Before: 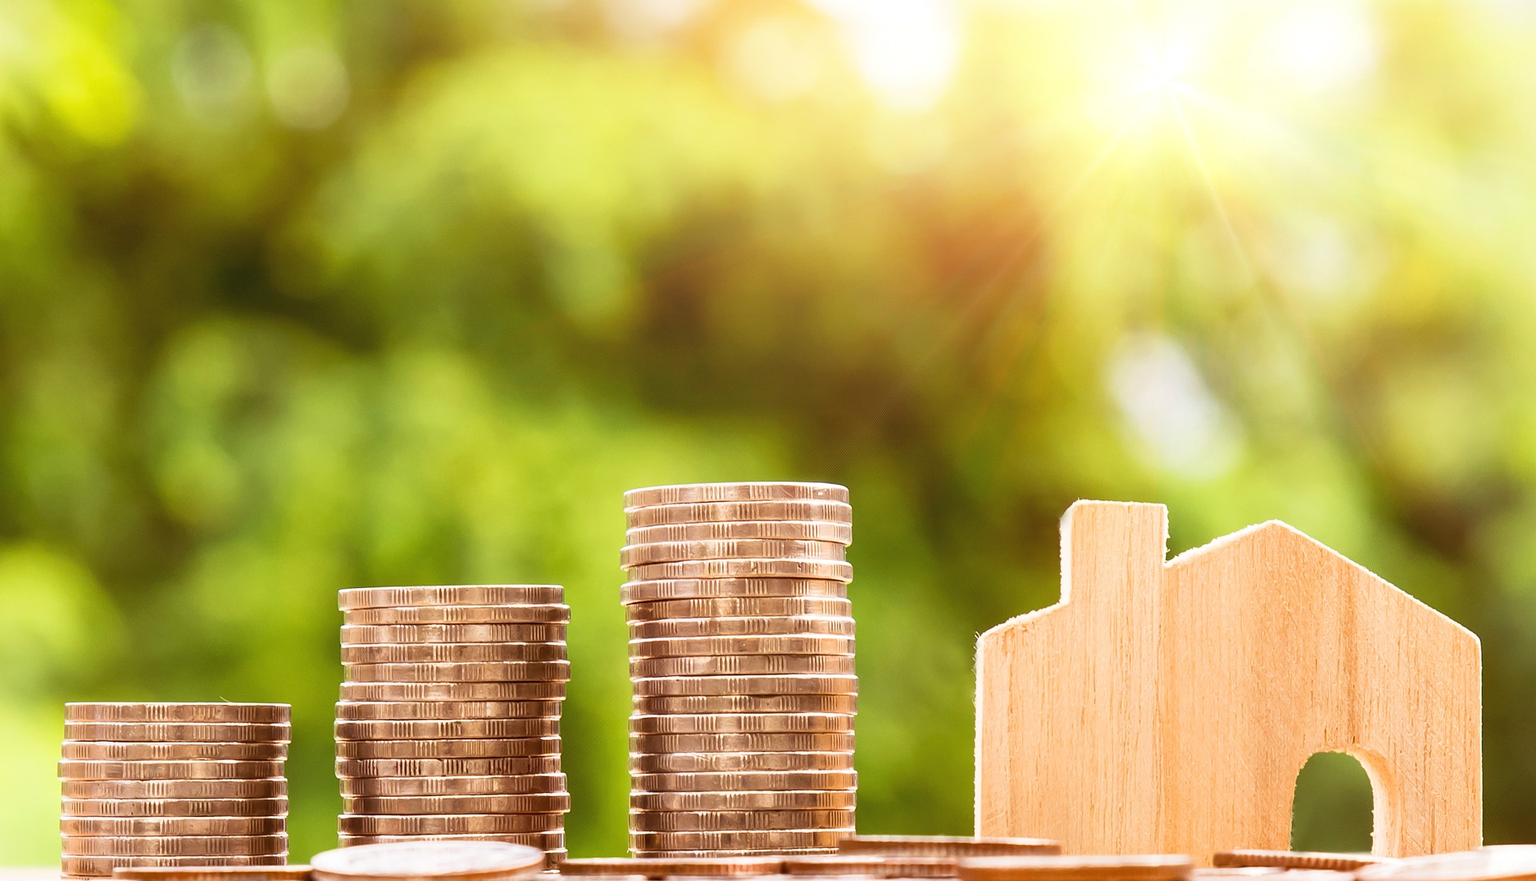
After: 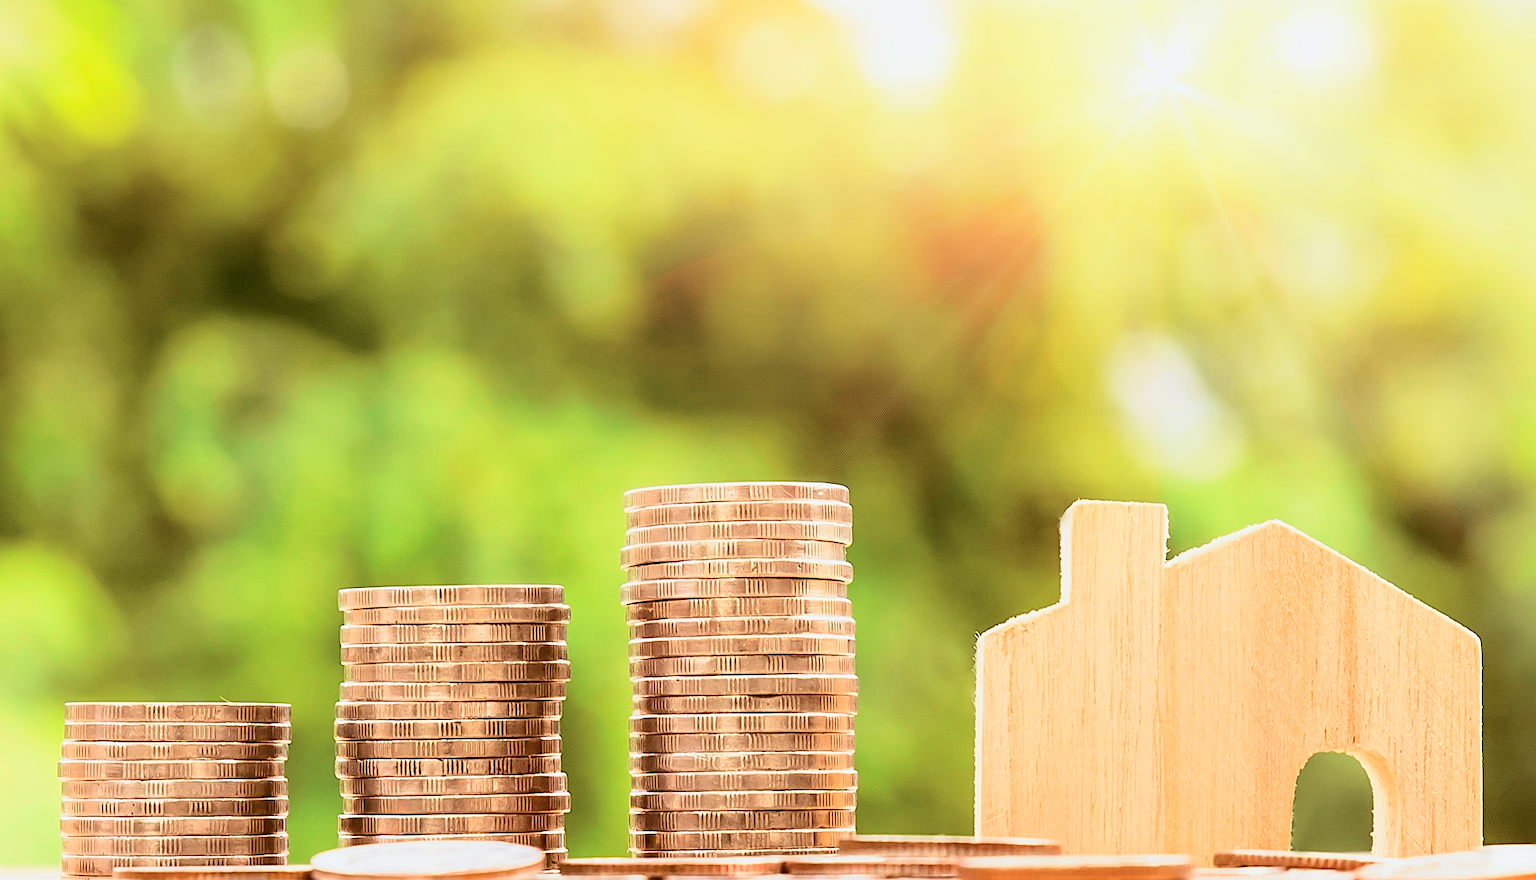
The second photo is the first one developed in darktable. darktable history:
sharpen: on, module defaults
tone curve: curves: ch0 [(0, 0.026) (0.104, 0.1) (0.233, 0.262) (0.398, 0.507) (0.498, 0.621) (0.65, 0.757) (0.835, 0.883) (1, 0.961)]; ch1 [(0, 0) (0.346, 0.307) (0.408, 0.369) (0.453, 0.457) (0.482, 0.476) (0.502, 0.498) (0.521, 0.507) (0.553, 0.554) (0.638, 0.646) (0.693, 0.727) (1, 1)]; ch2 [(0, 0) (0.366, 0.337) (0.434, 0.46) (0.485, 0.494) (0.5, 0.494) (0.511, 0.508) (0.537, 0.55) (0.579, 0.599) (0.663, 0.67) (1, 1)], color space Lab, independent channels, preserve colors none
